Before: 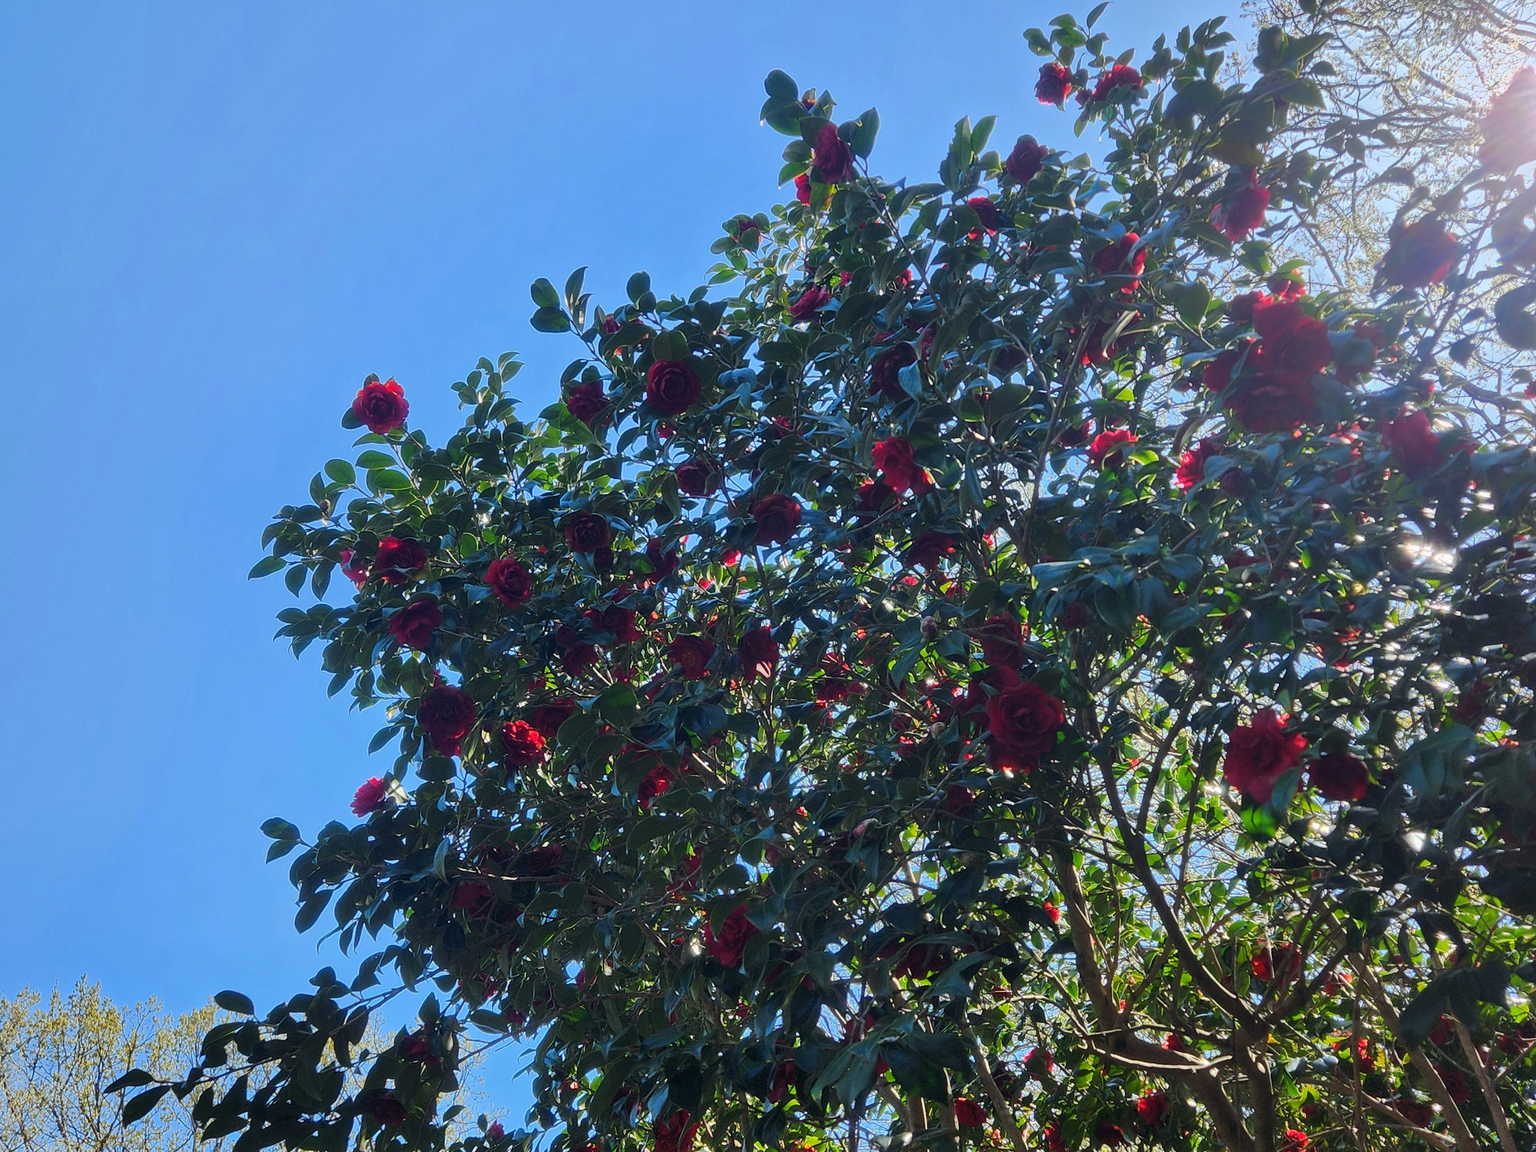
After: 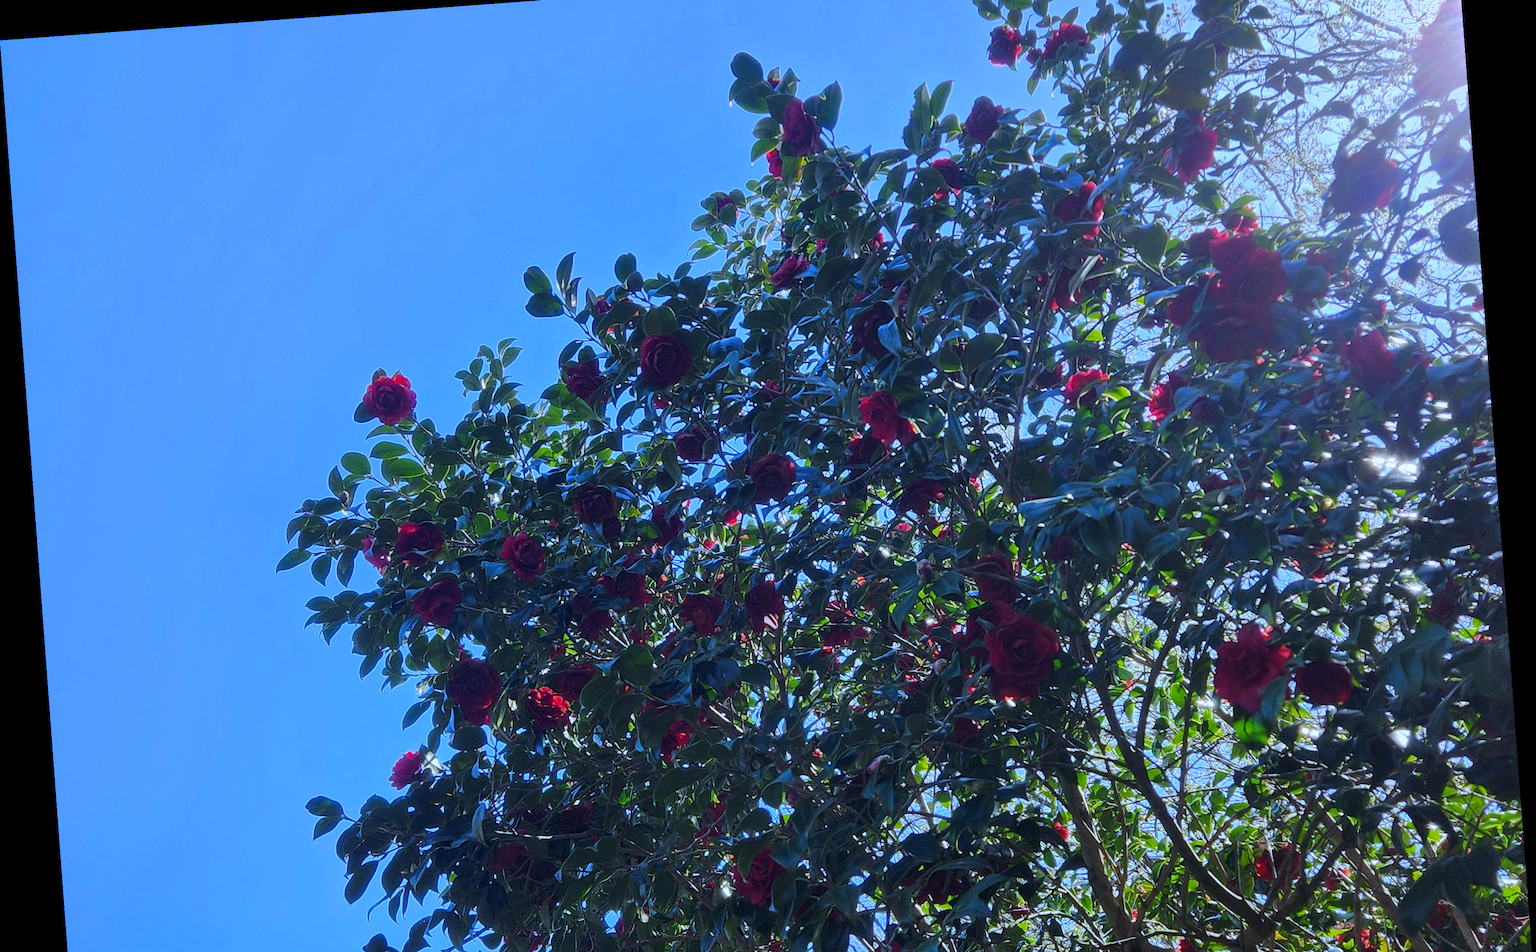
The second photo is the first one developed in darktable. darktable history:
white balance: red 0.871, blue 1.249
crop and rotate: top 5.667%, bottom 14.937%
haze removal: compatibility mode true, adaptive false
rotate and perspective: rotation -4.25°, automatic cropping off
